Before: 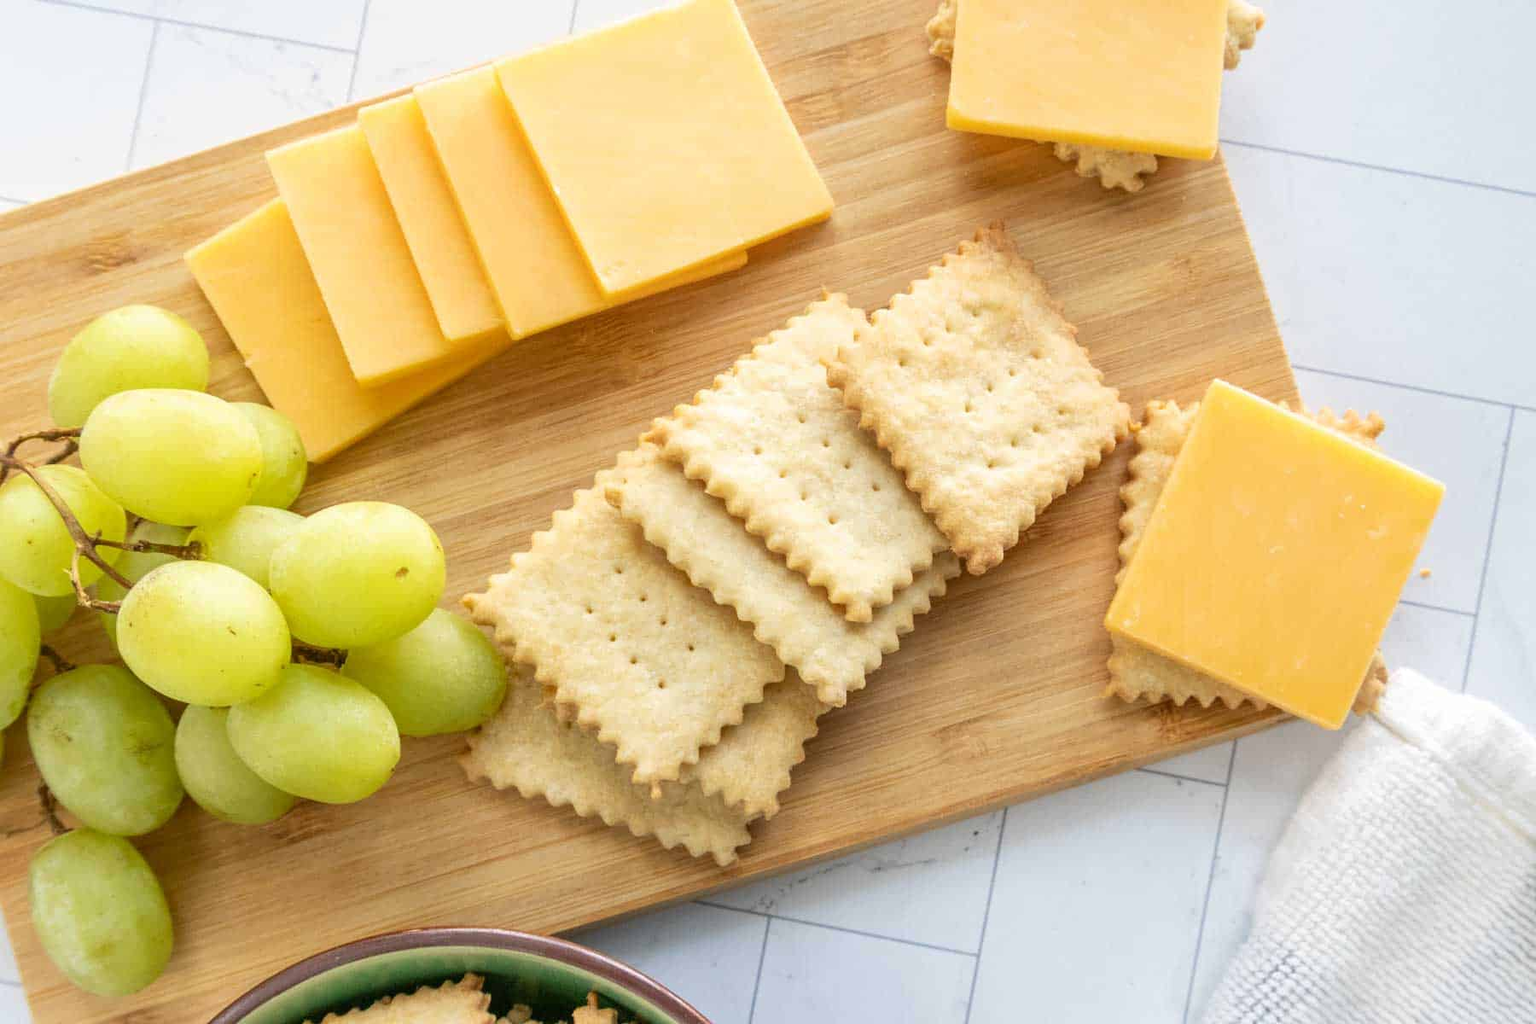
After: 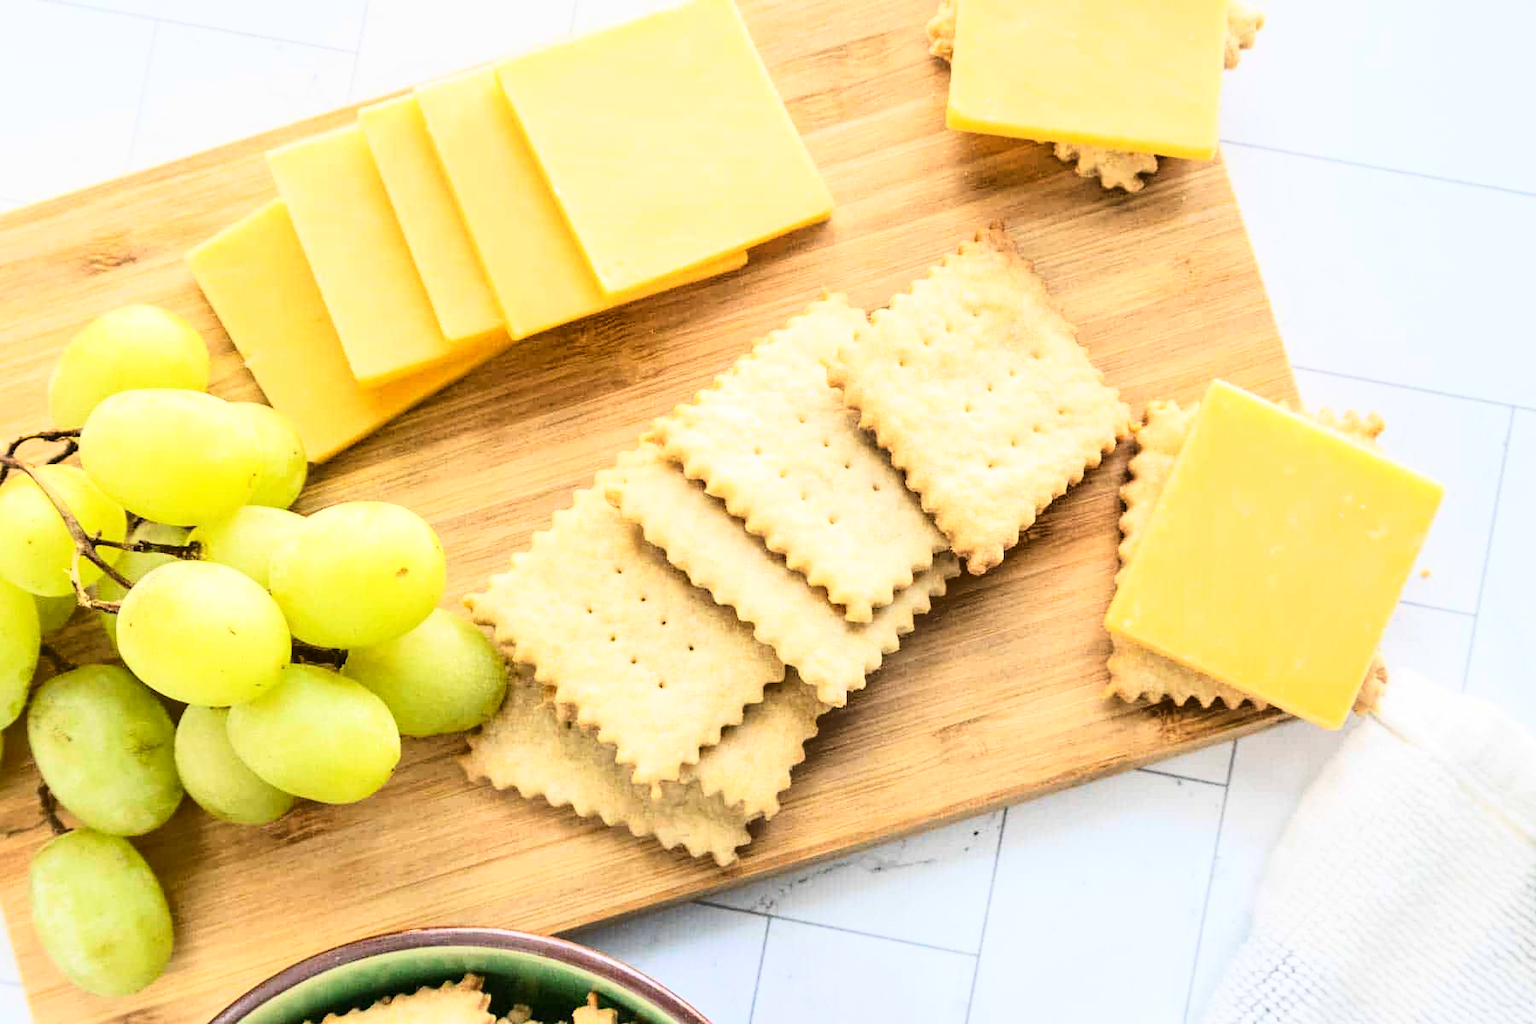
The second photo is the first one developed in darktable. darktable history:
shadows and highlights: highlights color adjustment 0%, soften with gaussian
base curve: curves: ch0 [(0, 0) (0.018, 0.026) (0.143, 0.37) (0.33, 0.731) (0.458, 0.853) (0.735, 0.965) (0.905, 0.986) (1, 1)]
